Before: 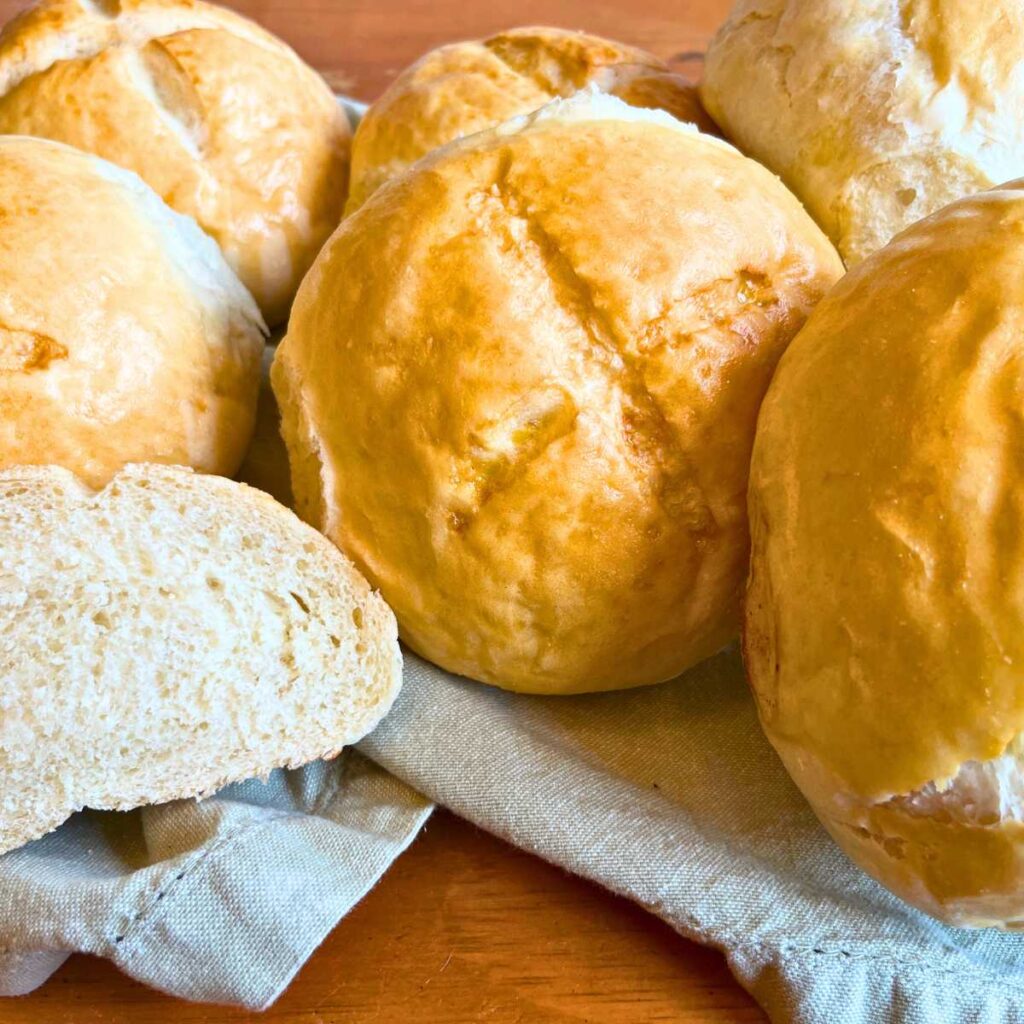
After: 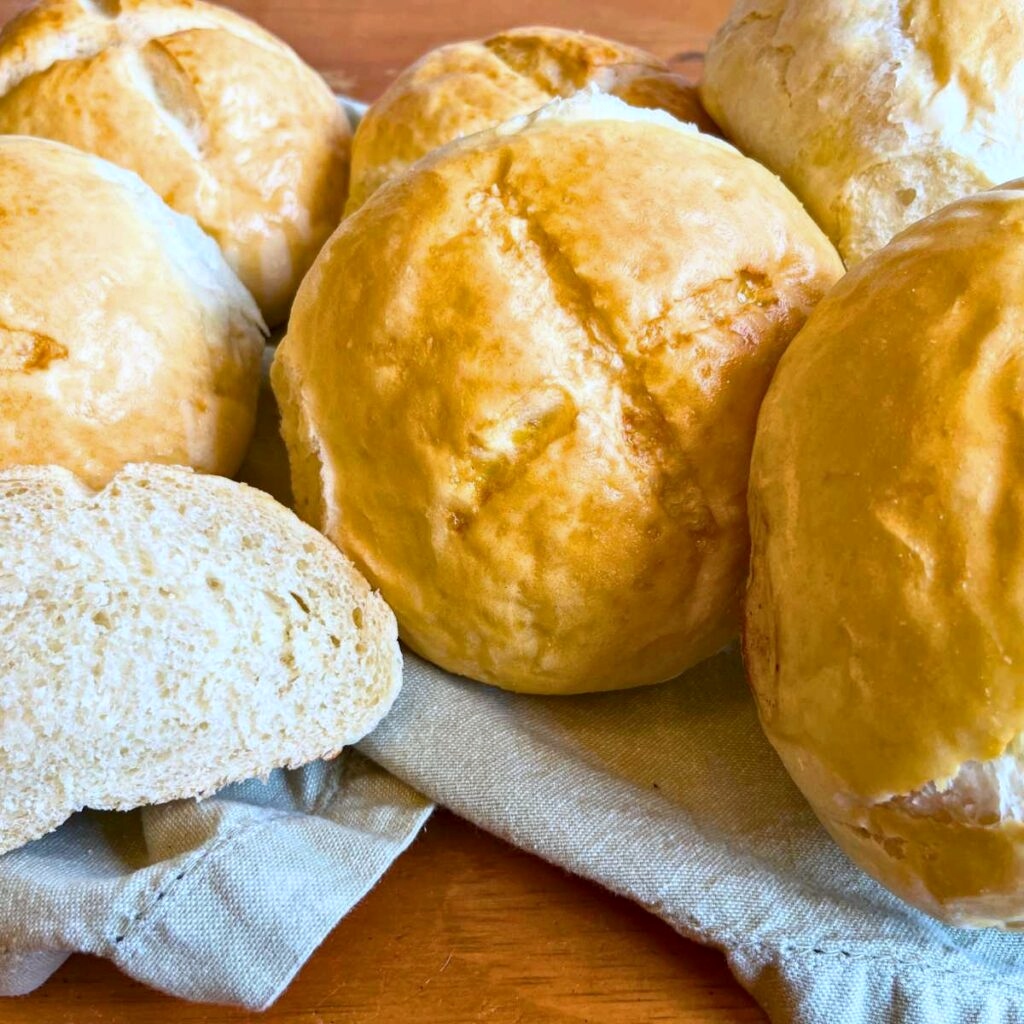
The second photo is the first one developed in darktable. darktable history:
local contrast: highlights 61%, shadows 106%, detail 107%, midtone range 0.529
white balance: red 0.967, blue 1.049
